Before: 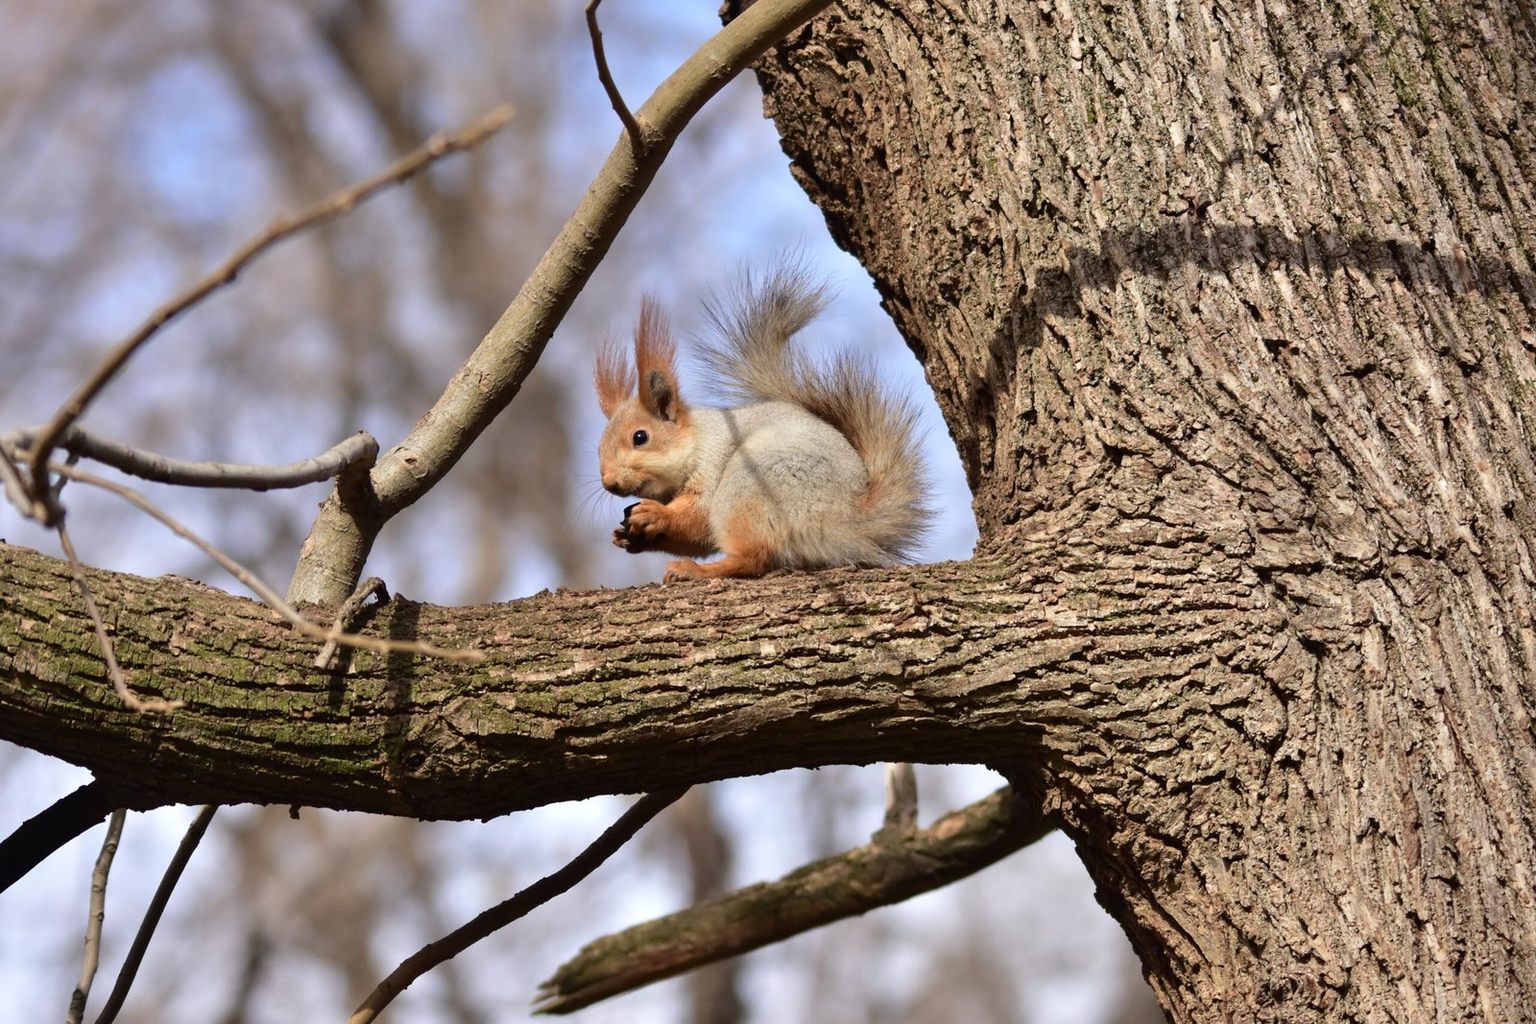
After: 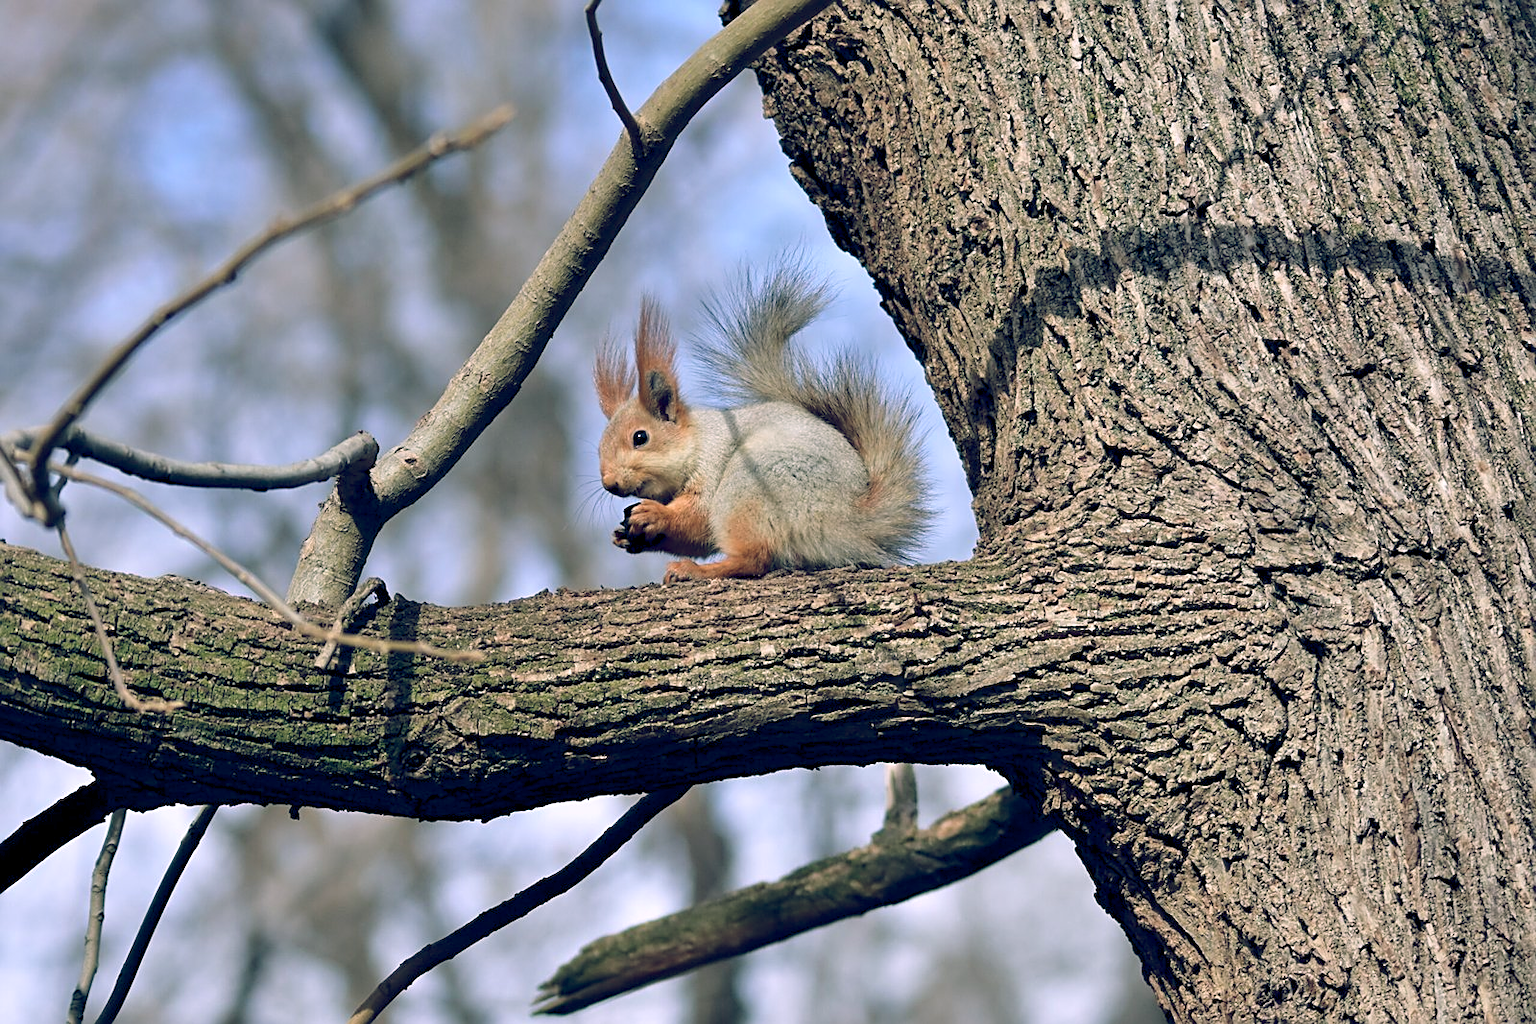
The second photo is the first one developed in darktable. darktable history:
sharpen: on, module defaults
color balance rgb: power › chroma 2.13%, power › hue 166.59°, highlights gain › chroma 1.471%, highlights gain › hue 312.18°, global offset › luminance -0.305%, global offset › chroma 0.301%, global offset › hue 260.58°, linear chroma grading › mid-tones 7.827%, perceptual saturation grading › global saturation 0.883%, perceptual brilliance grading › global brilliance 2.811%, perceptual brilliance grading › highlights -3.378%, perceptual brilliance grading › shadows 2.99%
